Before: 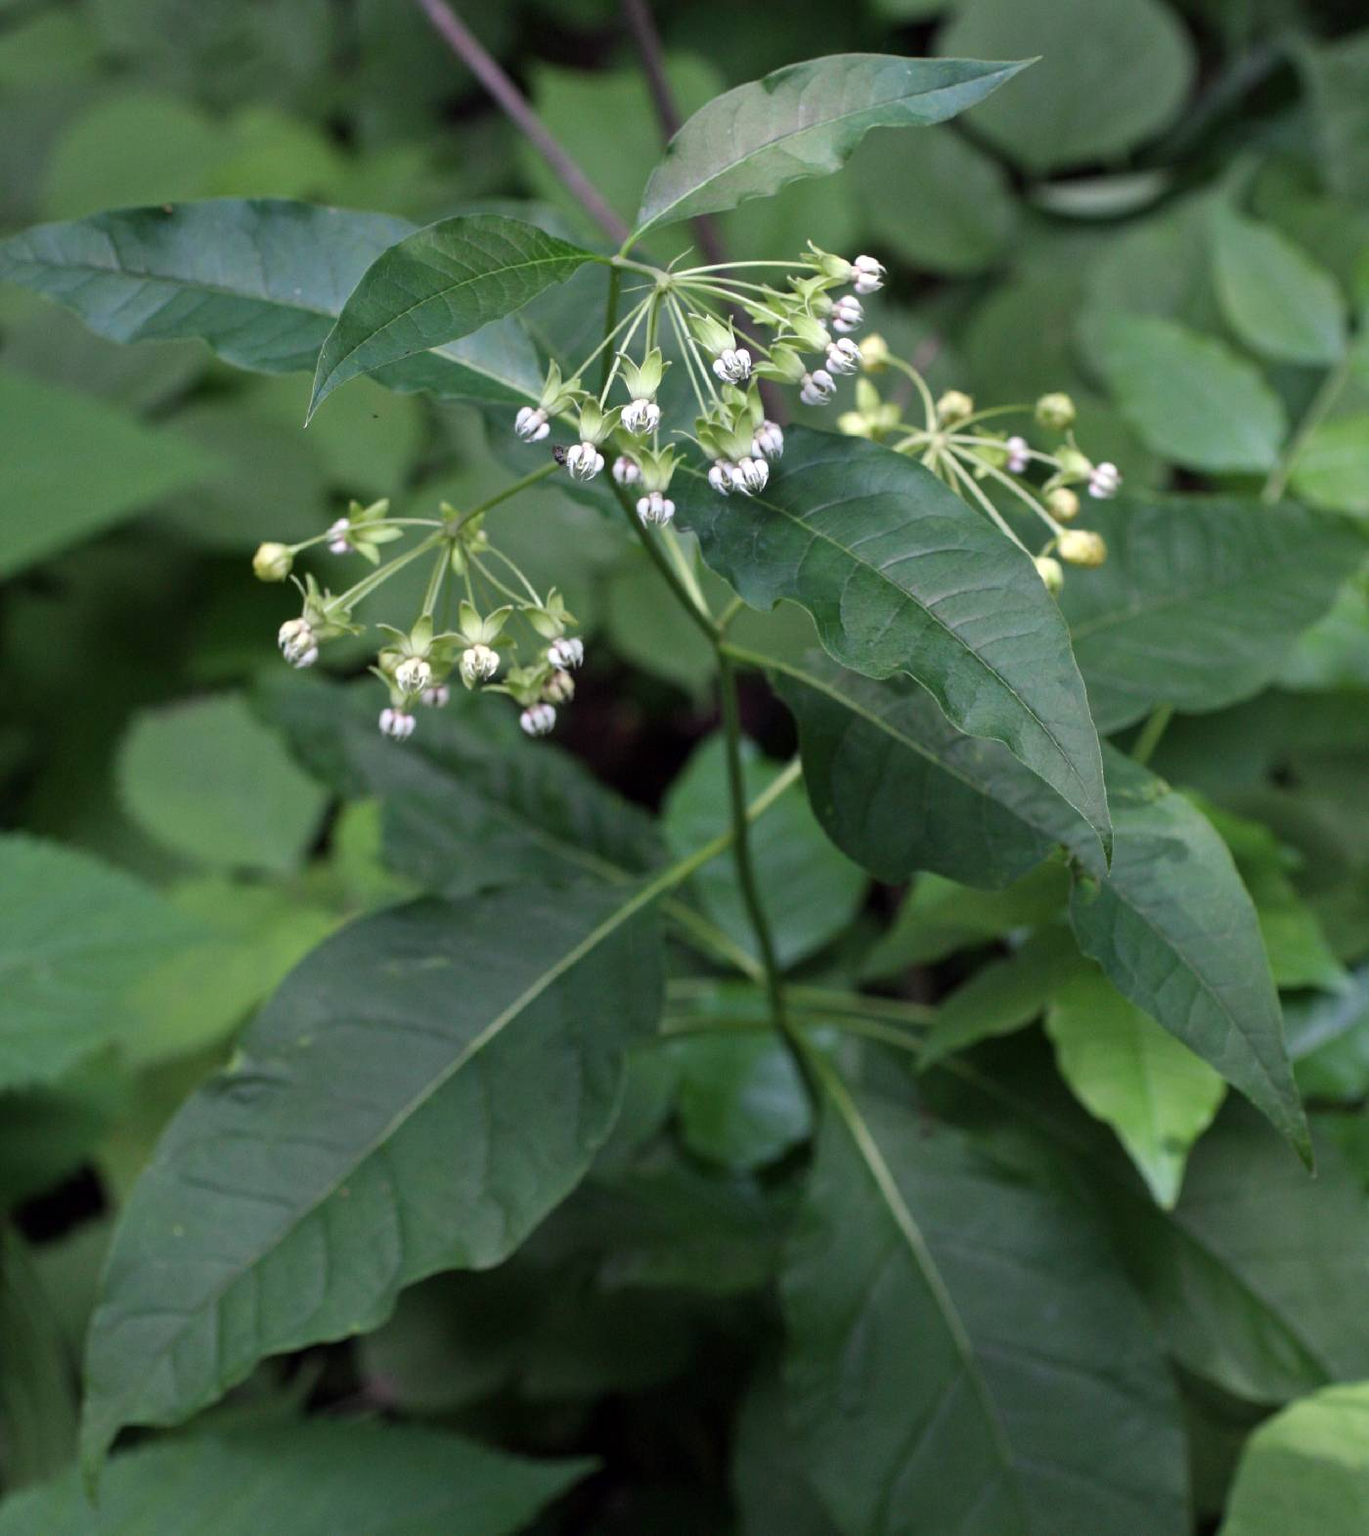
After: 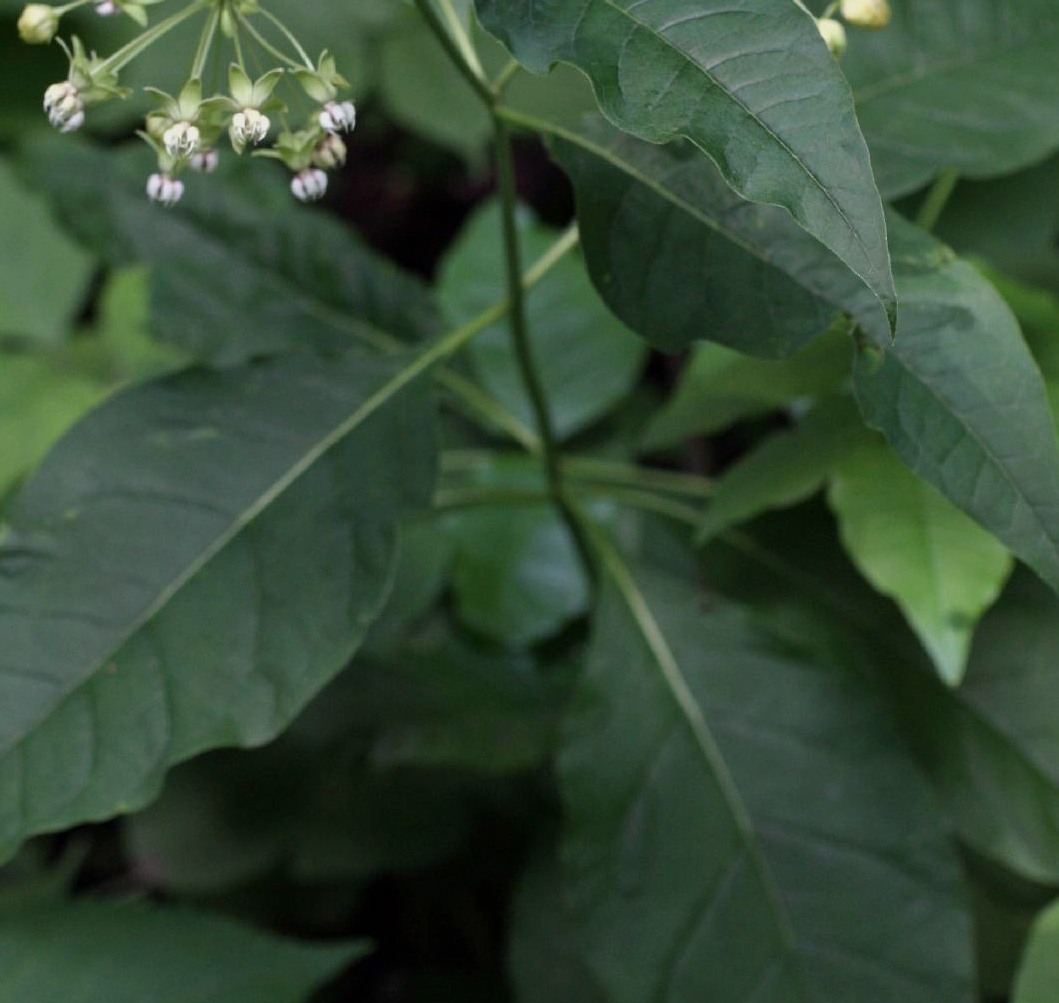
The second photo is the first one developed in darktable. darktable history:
exposure: exposure -0.293 EV, compensate highlight preservation false
crop and rotate: left 17.299%, top 35.115%, right 7.015%, bottom 1.024%
contrast brightness saturation: saturation -0.05
